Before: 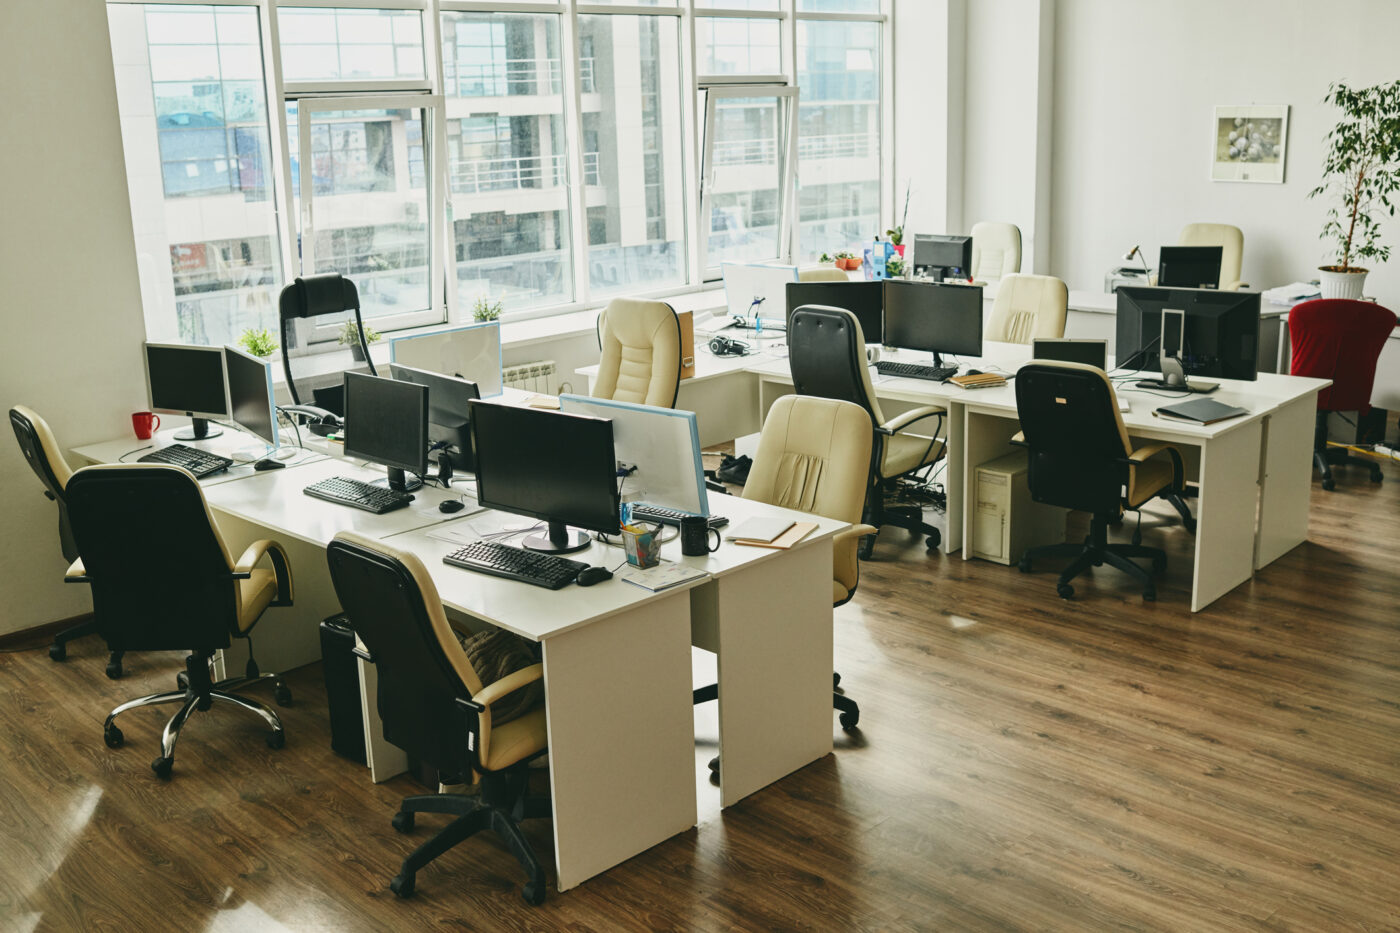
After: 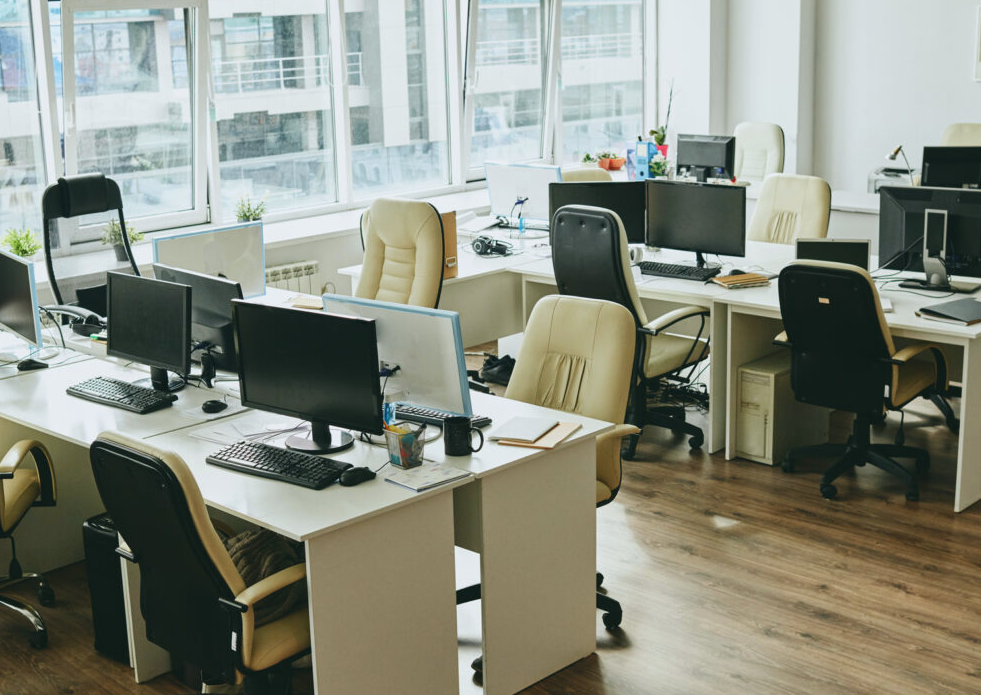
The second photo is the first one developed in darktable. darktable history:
color calibration: x 0.354, y 0.368, temperature 4692.78 K
tone equalizer: edges refinement/feathering 500, mask exposure compensation -1.57 EV, preserve details no
crop and rotate: left 16.943%, top 10.85%, right 12.947%, bottom 14.619%
